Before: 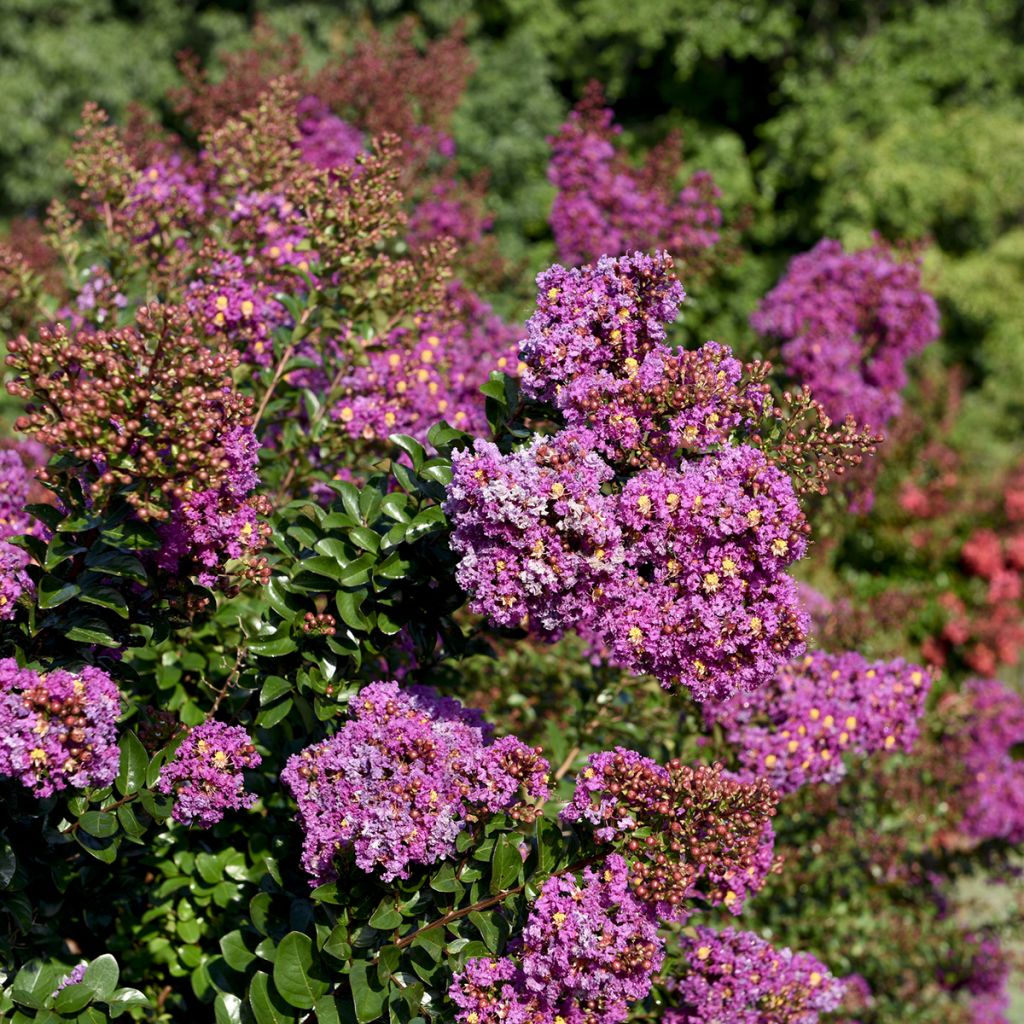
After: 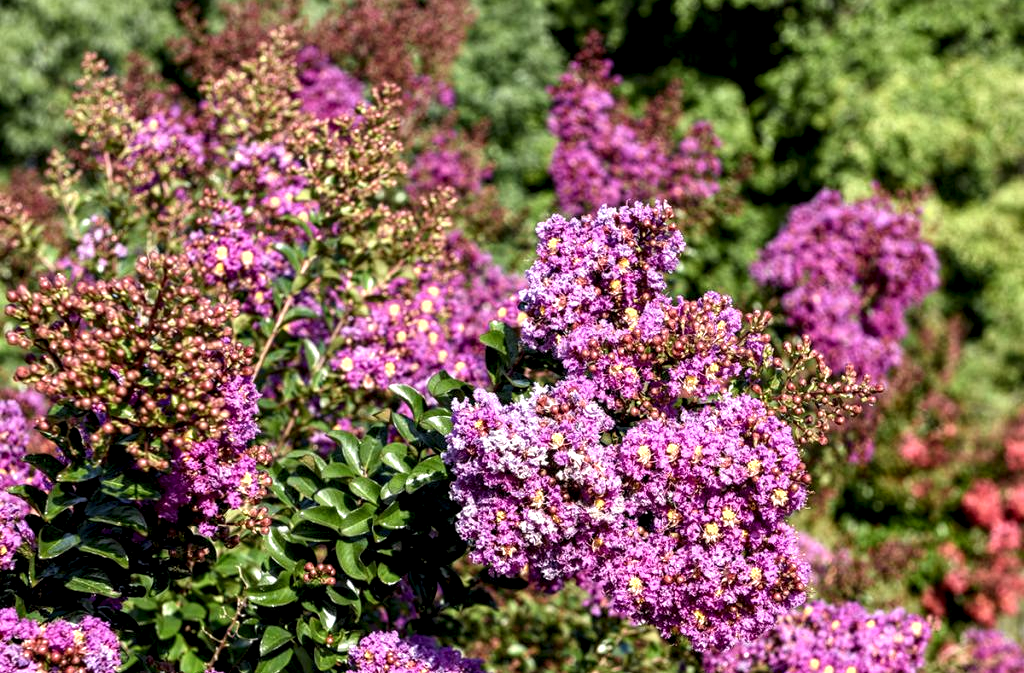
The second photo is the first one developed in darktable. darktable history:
crop and rotate: top 4.889%, bottom 29.379%
exposure: black level correction 0, exposure 0.499 EV, compensate highlight preservation false
local contrast: detail 160%
